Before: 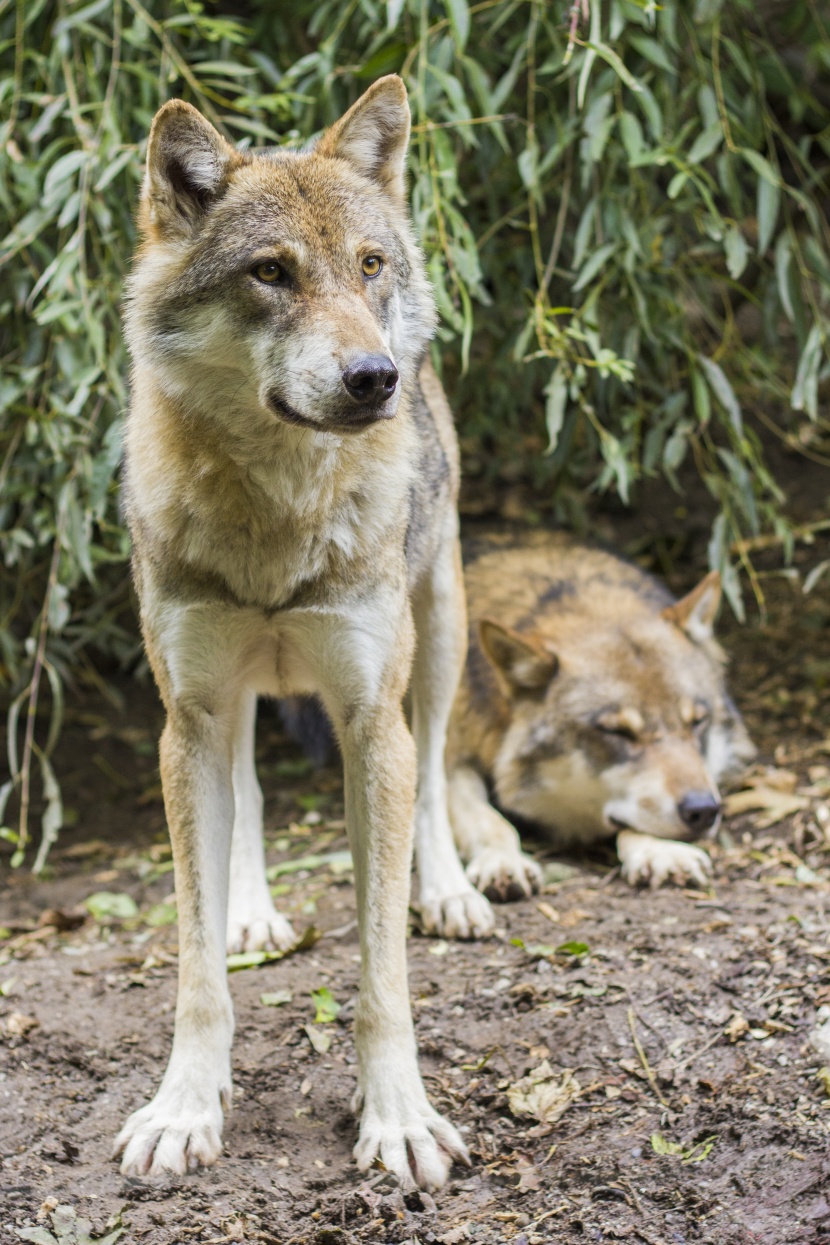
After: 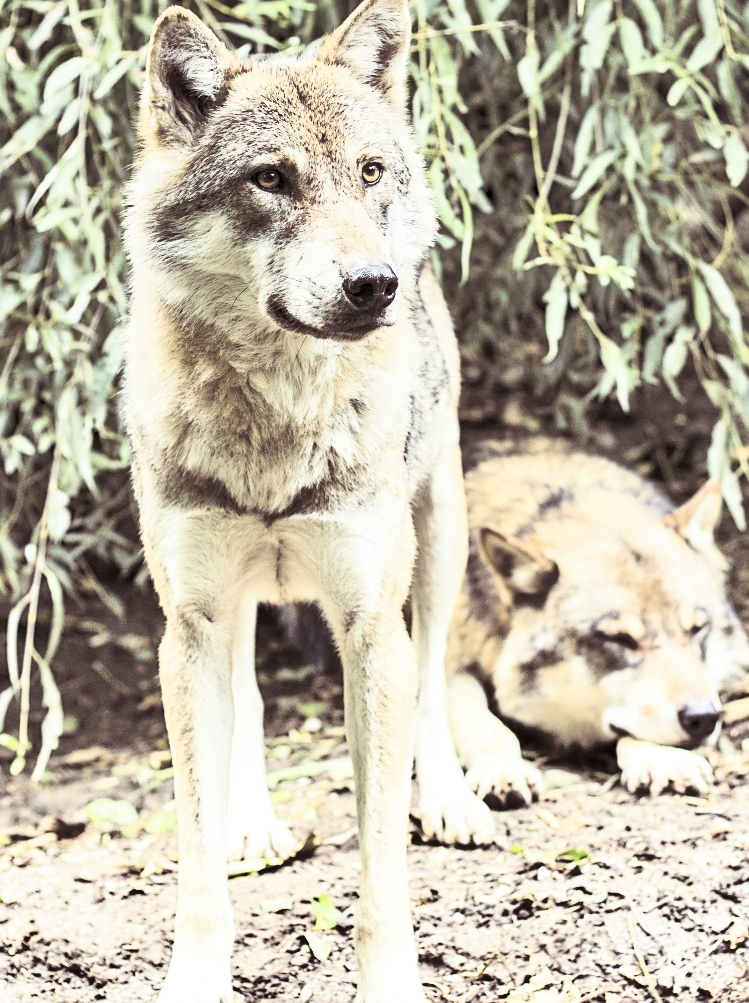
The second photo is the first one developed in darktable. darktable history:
shadows and highlights: soften with gaussian
tone equalizer: -7 EV 0.15 EV, -6 EV 0.6 EV, -5 EV 1.15 EV, -4 EV 1.33 EV, -3 EV 1.15 EV, -2 EV 0.6 EV, -1 EV 0.15 EV, mask exposure compensation -0.5 EV
exposure: black level correction 0.001, exposure 0.5 EV, compensate exposure bias true, compensate highlight preservation false
contrast brightness saturation: contrast 0.57, brightness 0.57, saturation -0.34
sharpen: on, module defaults
crop: top 7.49%, right 9.717%, bottom 11.943%
split-toning: shadows › saturation 0.2
graduated density: rotation -0.352°, offset 57.64
